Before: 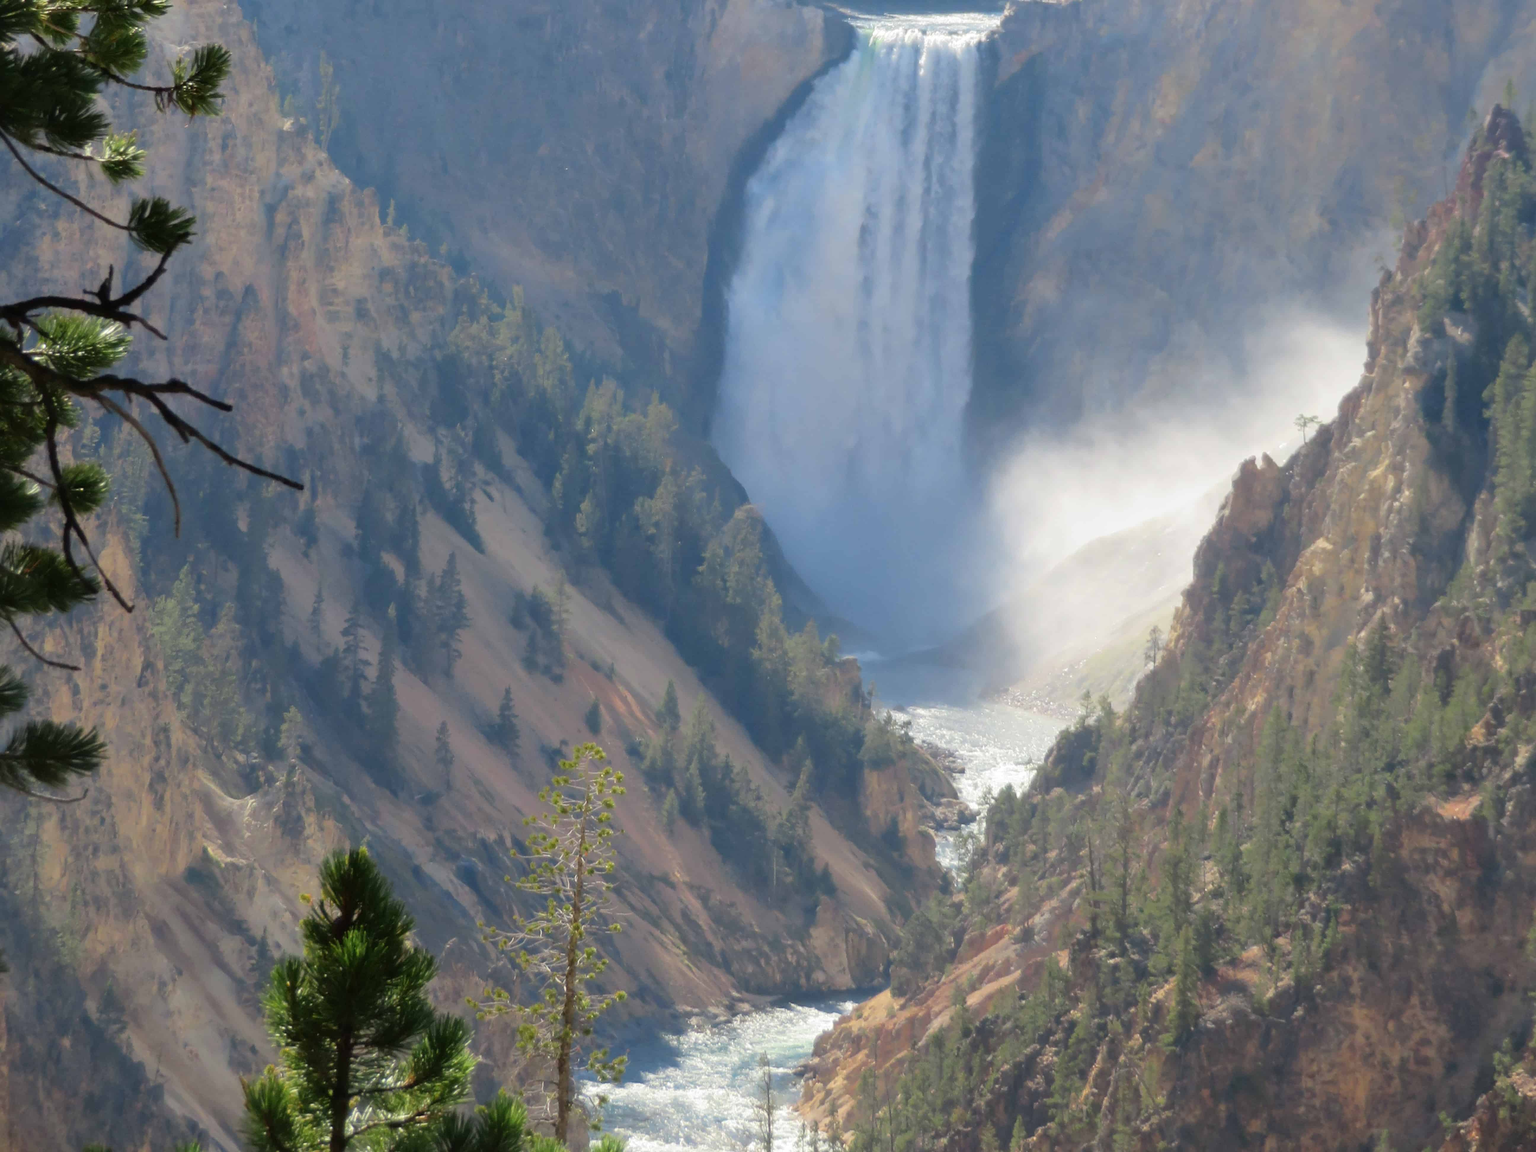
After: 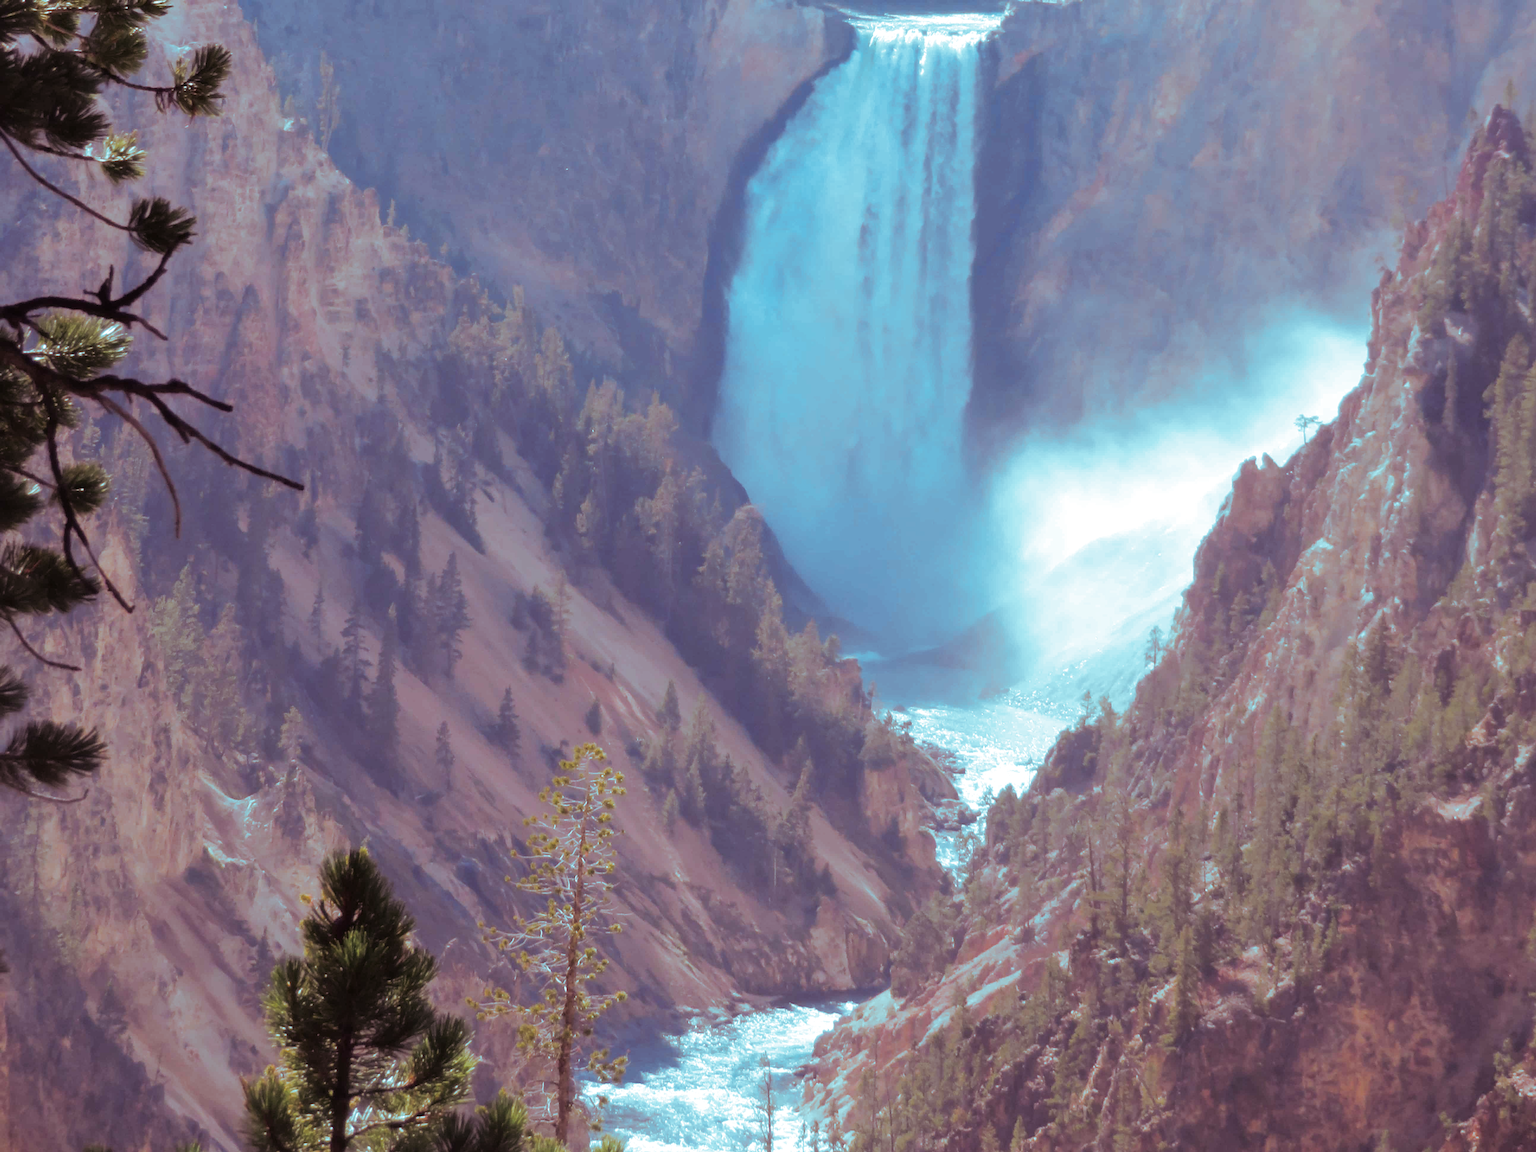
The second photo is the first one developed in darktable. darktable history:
split-toning: shadows › hue 327.6°, highlights › hue 198°, highlights › saturation 0.55, balance -21.25, compress 0%
white balance: red 1.188, blue 1.11
